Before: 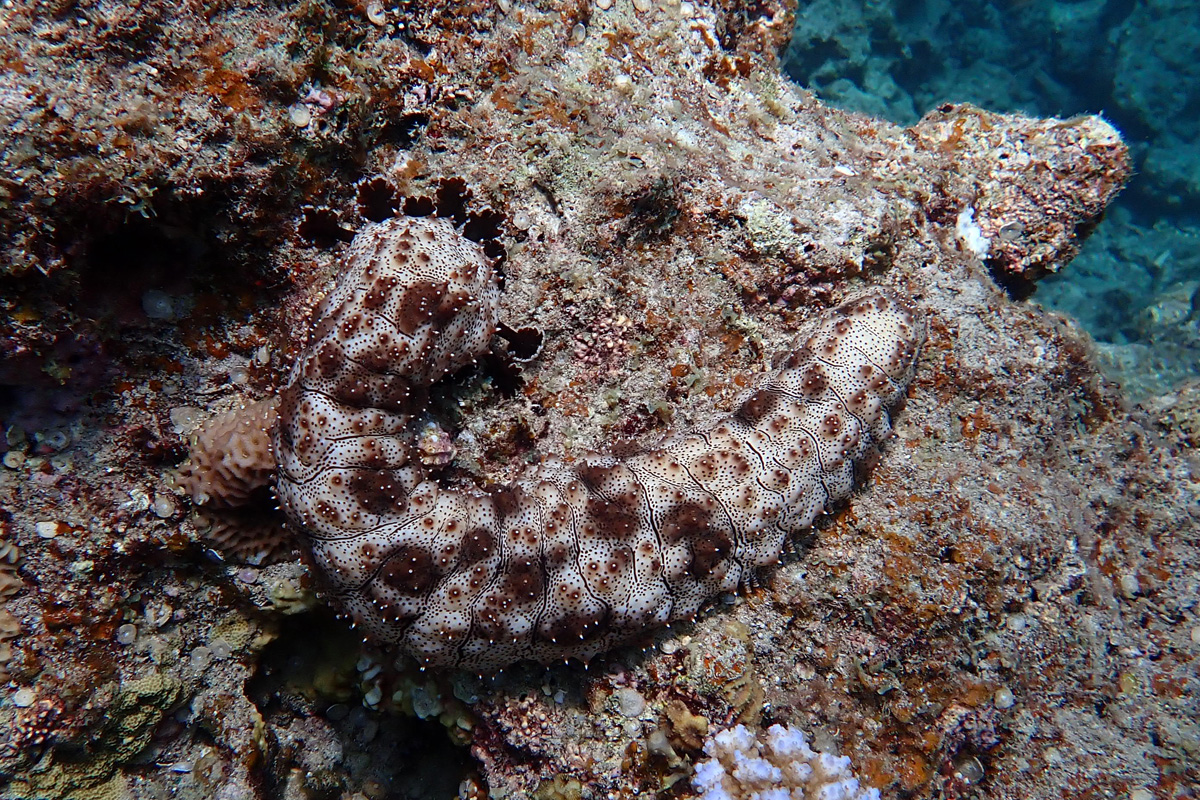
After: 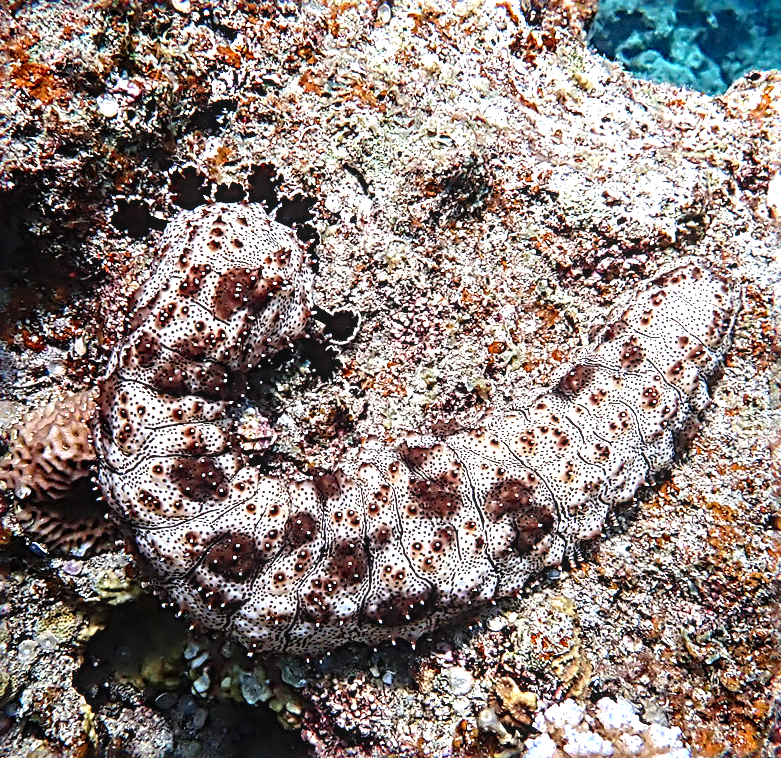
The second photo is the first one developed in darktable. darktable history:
crop and rotate: left 14.436%, right 18.898%
local contrast: detail 130%
sharpen: radius 3.69, amount 0.928
levels: levels [0, 0.352, 0.703]
rotate and perspective: rotation -2°, crop left 0.022, crop right 0.978, crop top 0.049, crop bottom 0.951
